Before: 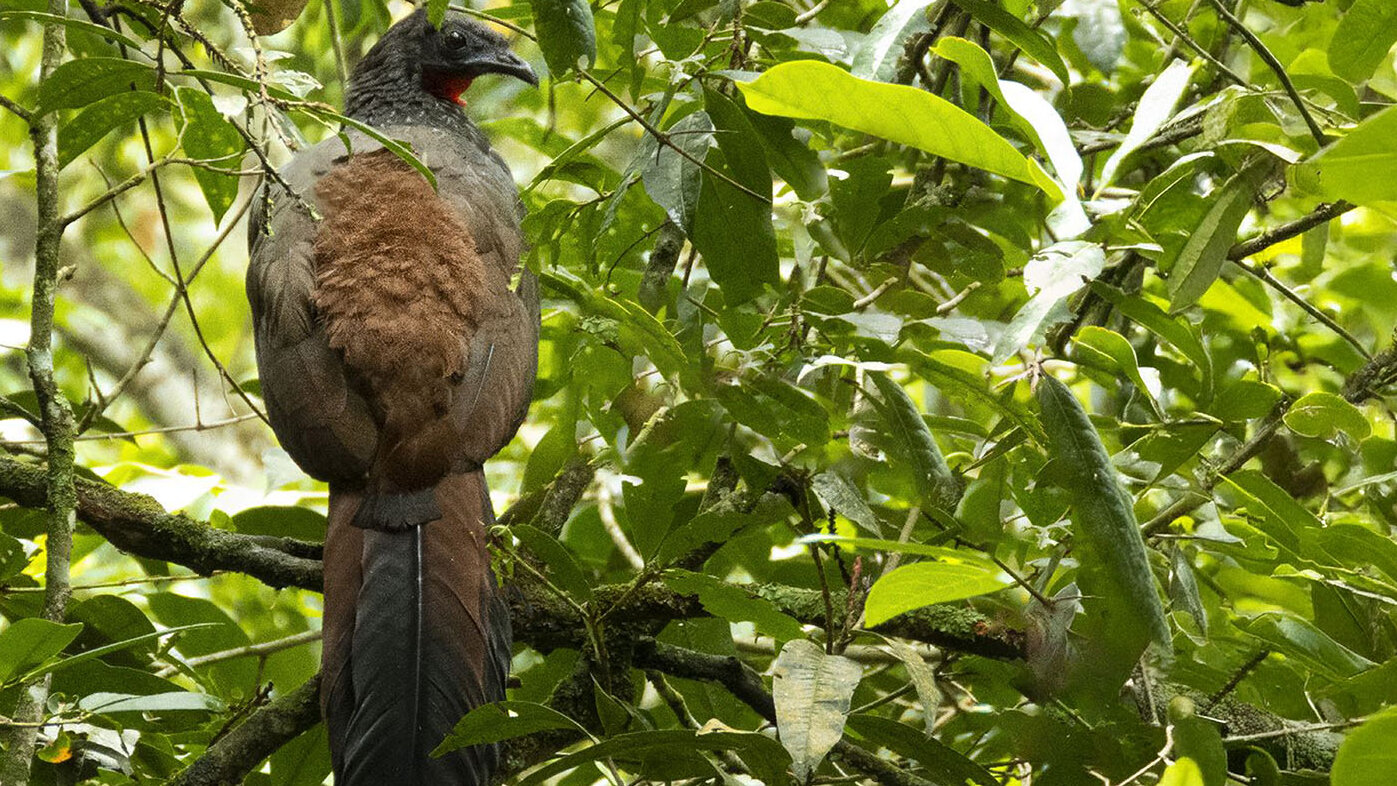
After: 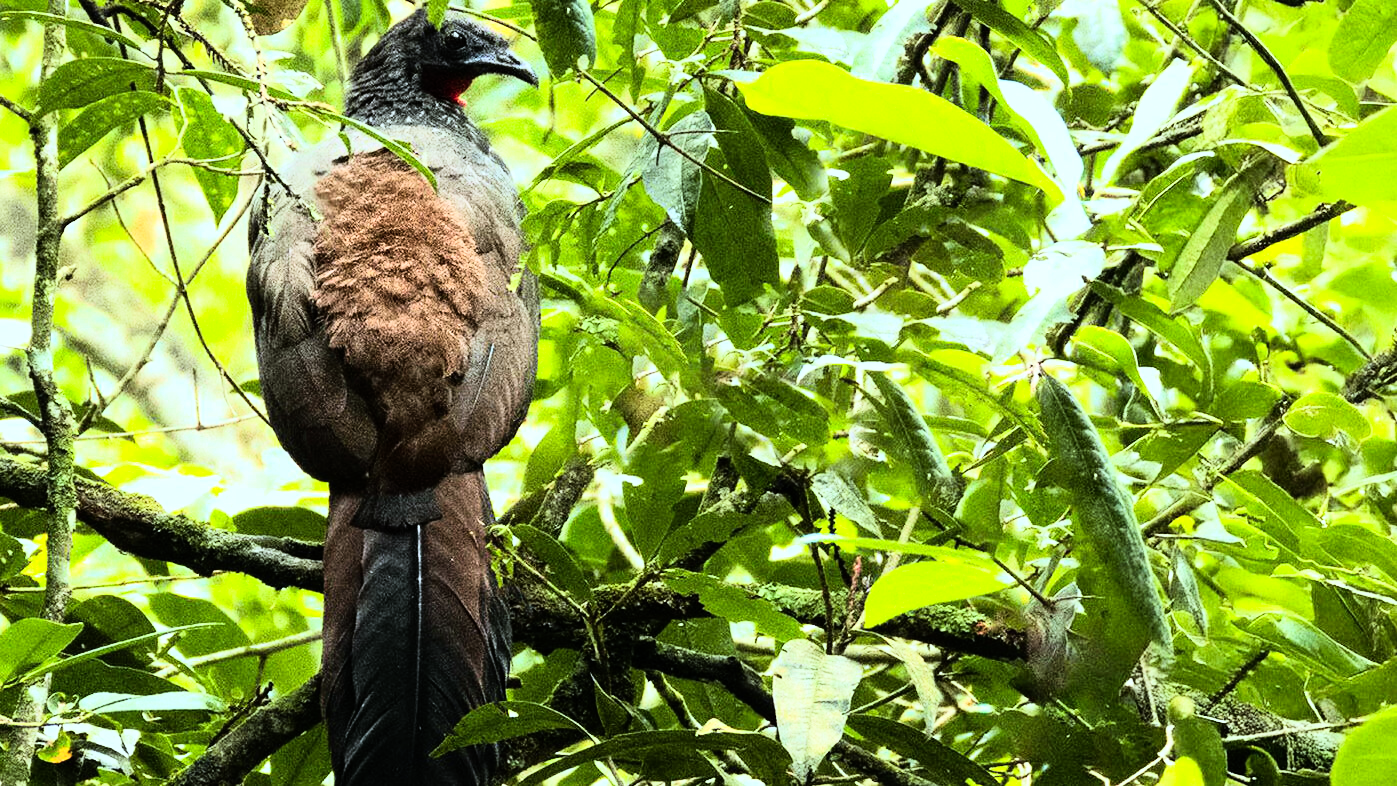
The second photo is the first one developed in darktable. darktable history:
color calibration: output R [0.972, 0.068, -0.094, 0], output G [-0.178, 1.216, -0.086, 0], output B [0.095, -0.136, 0.98, 0], illuminant custom, x 0.371, y 0.381, temperature 4283.16 K
rgb curve: curves: ch0 [(0, 0) (0.21, 0.15) (0.24, 0.21) (0.5, 0.75) (0.75, 0.96) (0.89, 0.99) (1, 1)]; ch1 [(0, 0.02) (0.21, 0.13) (0.25, 0.2) (0.5, 0.67) (0.75, 0.9) (0.89, 0.97) (1, 1)]; ch2 [(0, 0.02) (0.21, 0.13) (0.25, 0.2) (0.5, 0.67) (0.75, 0.9) (0.89, 0.97) (1, 1)], compensate middle gray true
